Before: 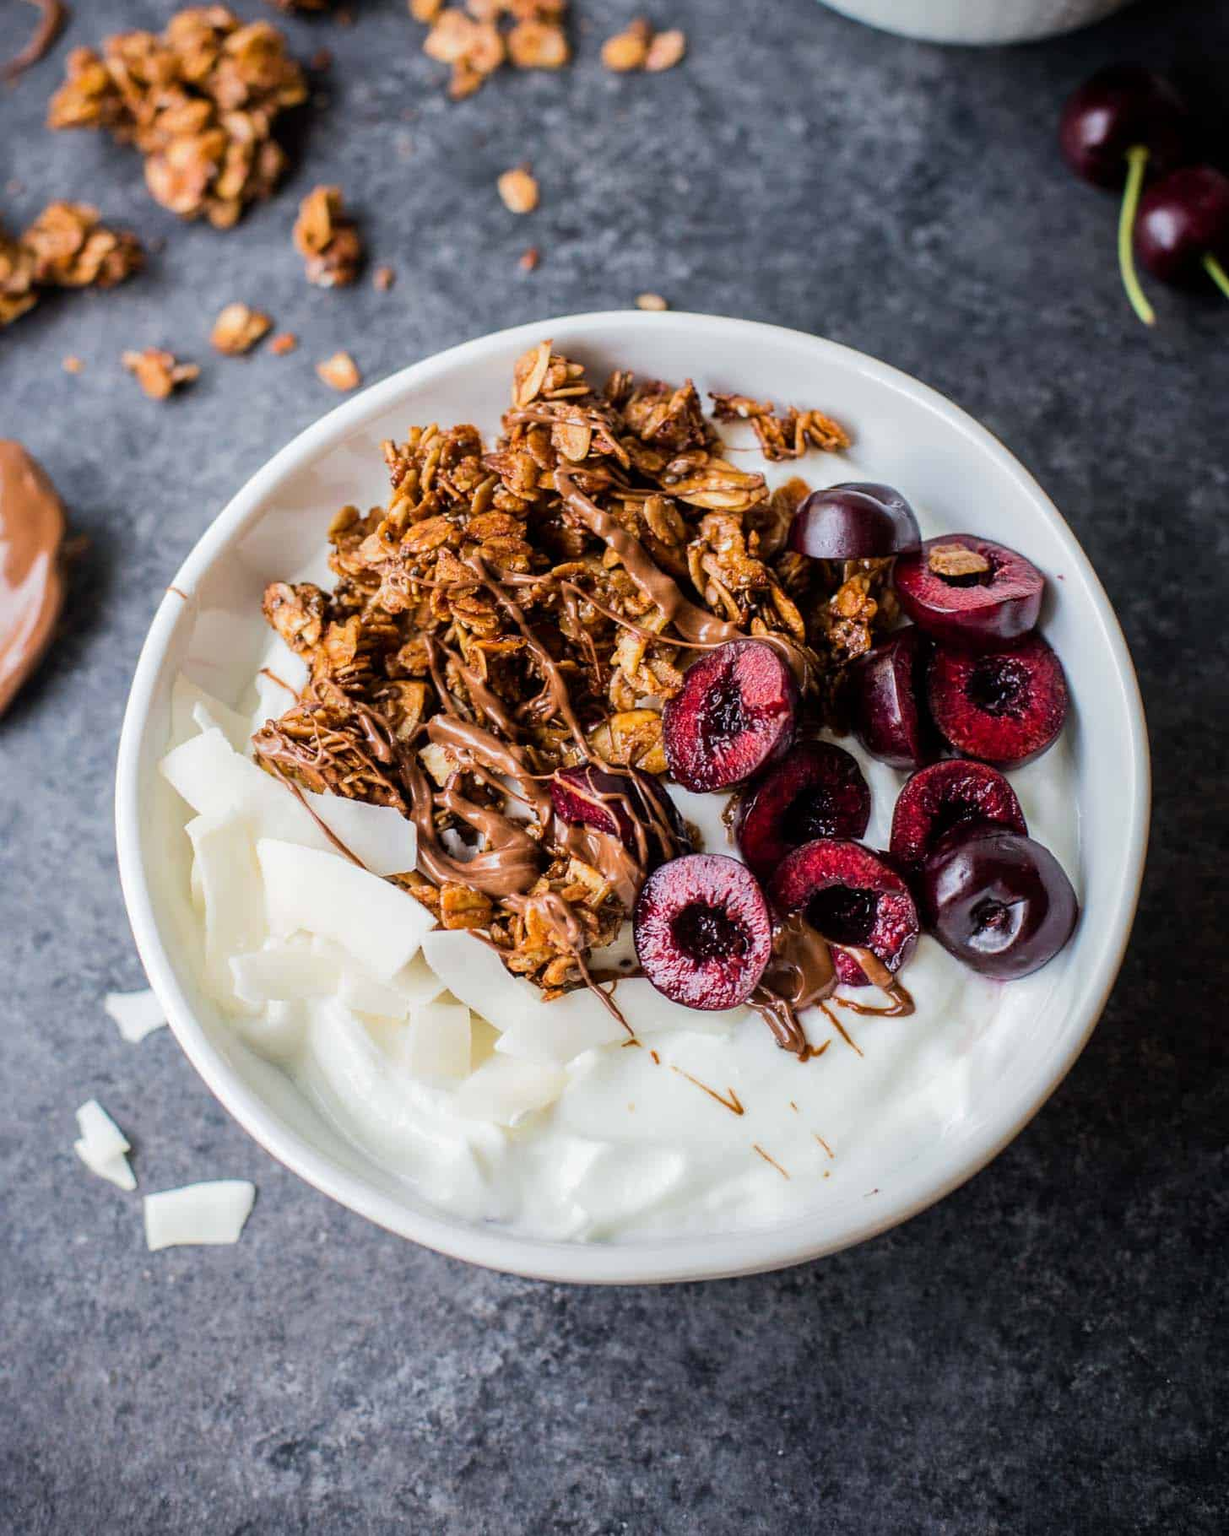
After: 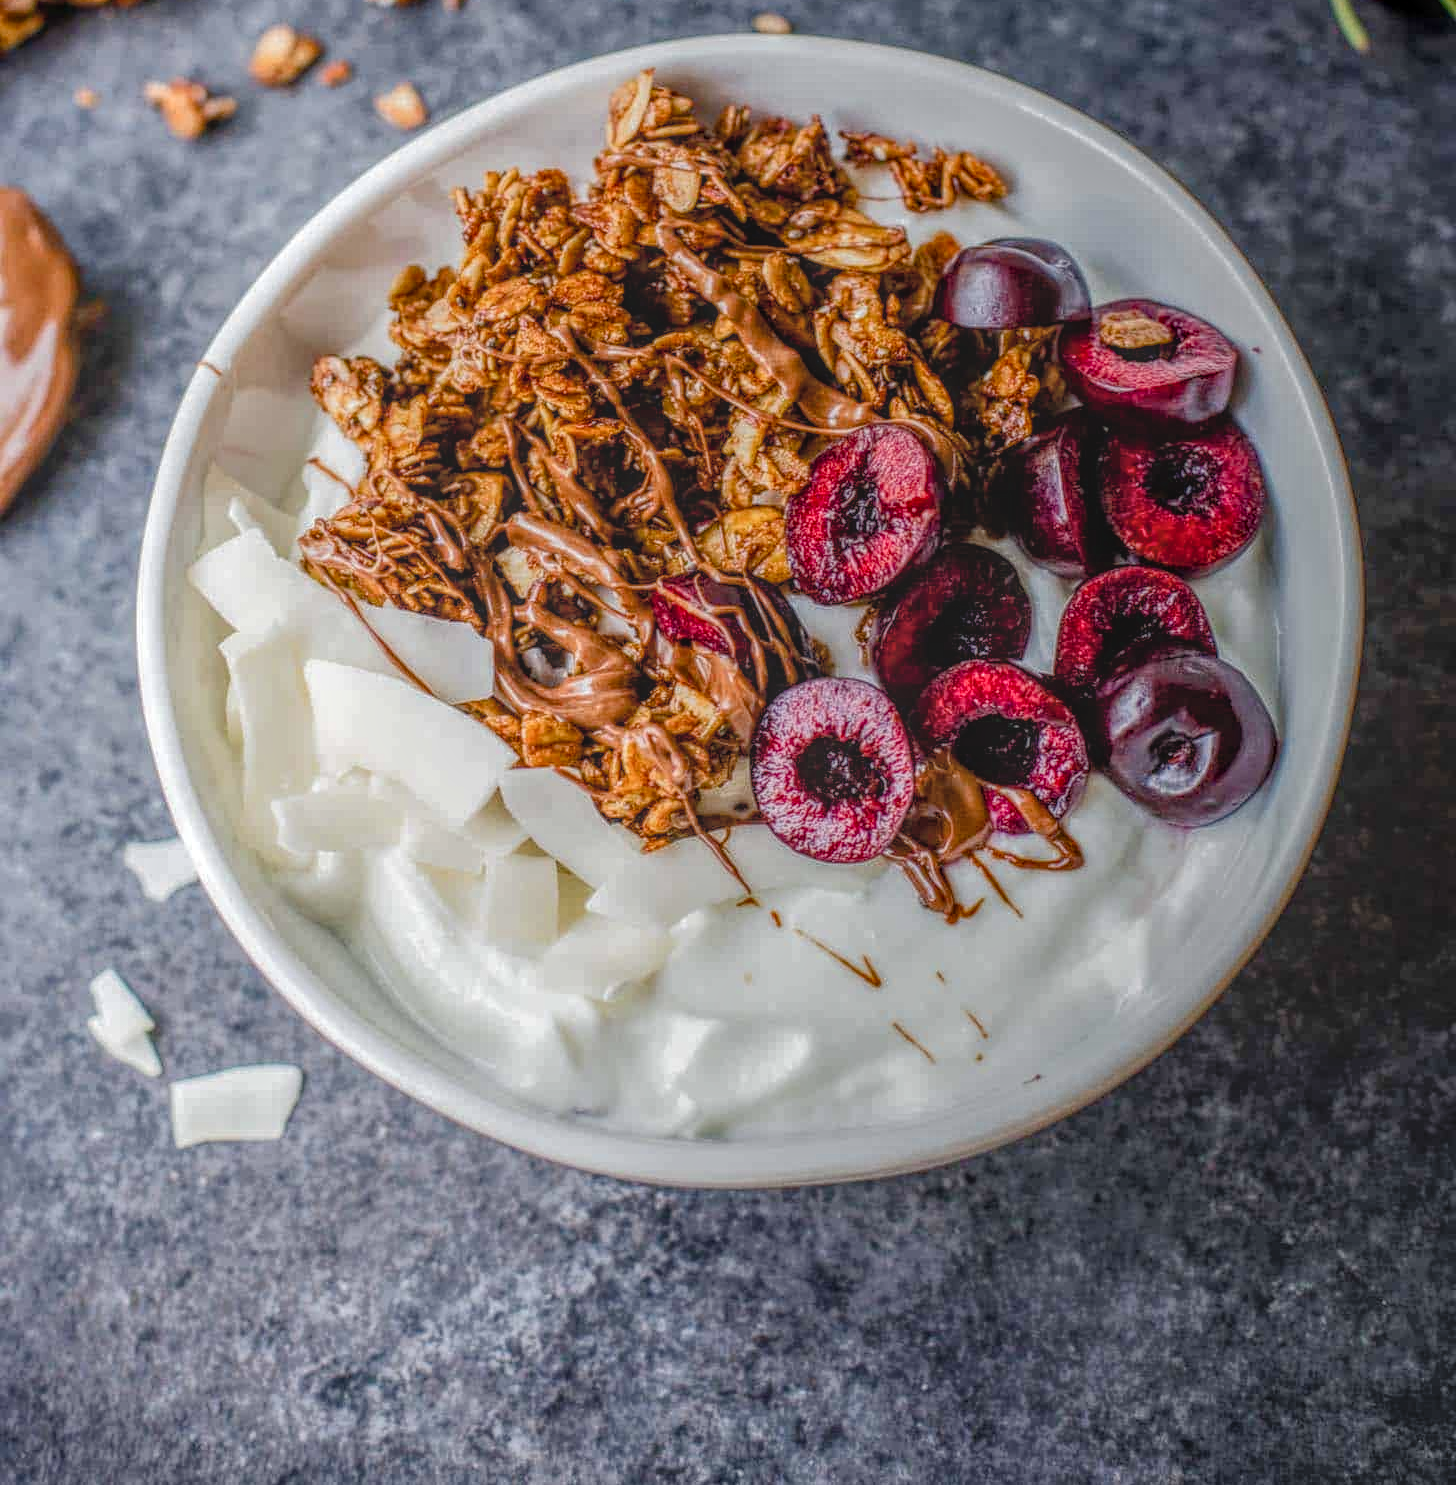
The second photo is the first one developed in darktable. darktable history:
crop and rotate: top 18.405%
color balance rgb: power › hue 212.95°, linear chroma grading › shadows -1.976%, linear chroma grading › highlights -14.694%, linear chroma grading › global chroma -9.662%, linear chroma grading › mid-tones -9.905%, perceptual saturation grading › global saturation 20%, perceptual saturation grading › highlights -14.139%, perceptual saturation grading › shadows 49.927%, global vibrance 15.153%
local contrast: highlights 20%, shadows 24%, detail 201%, midtone range 0.2
